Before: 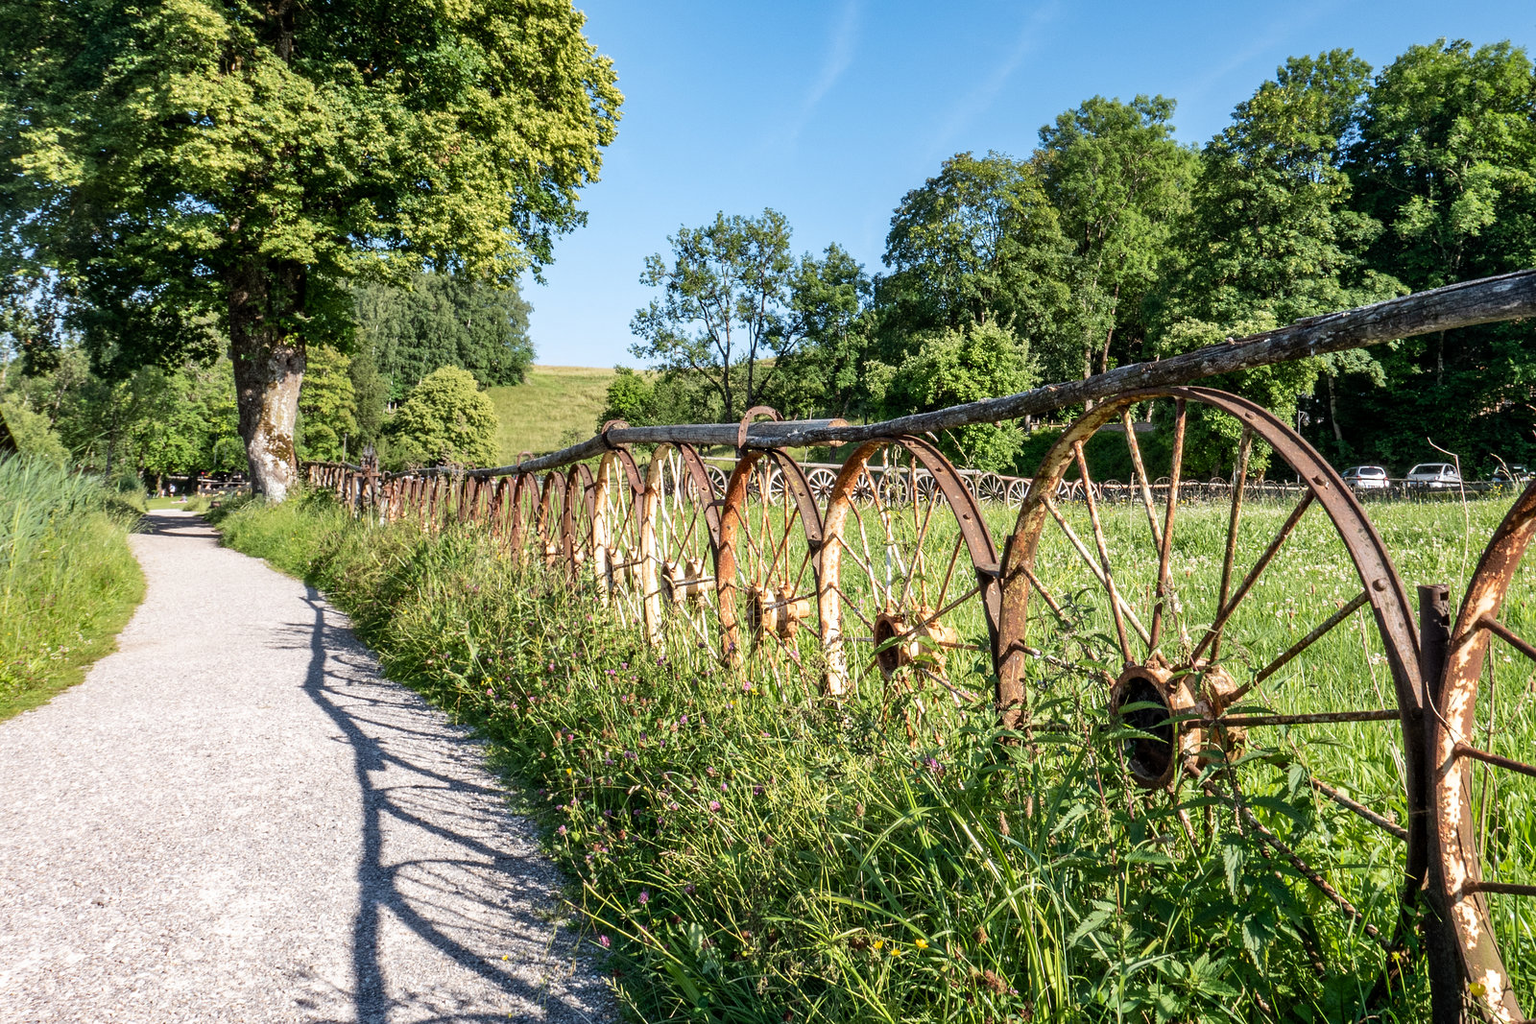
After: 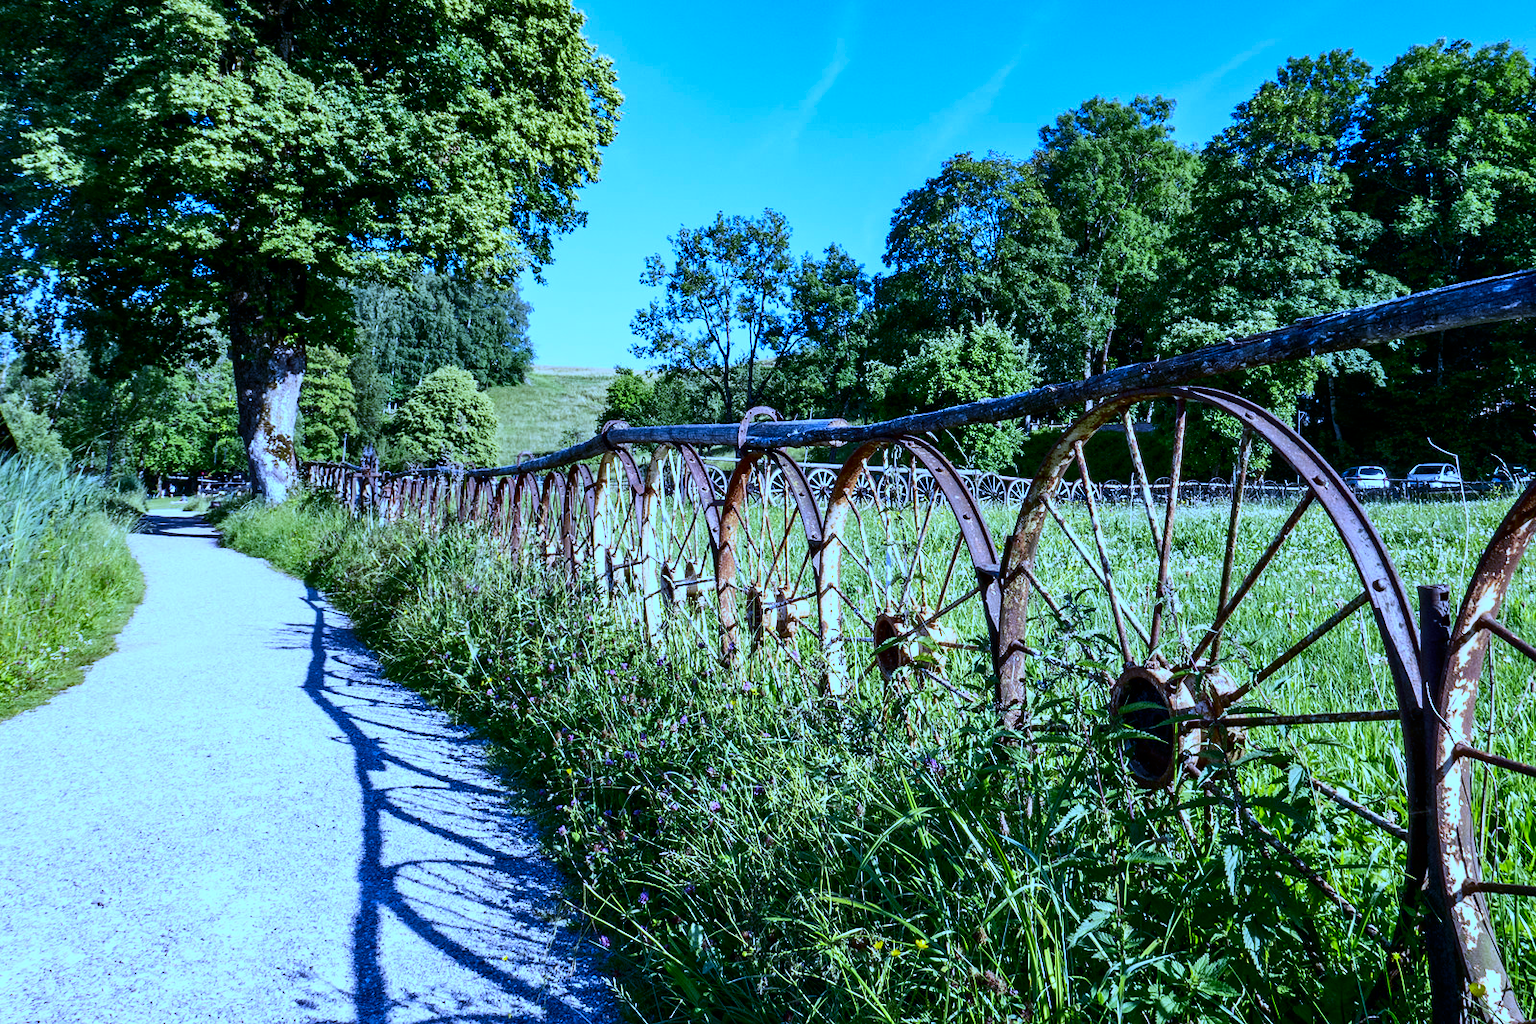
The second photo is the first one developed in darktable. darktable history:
contrast brightness saturation: contrast 0.21, brightness -0.11, saturation 0.21
white balance: red 0.766, blue 1.537
